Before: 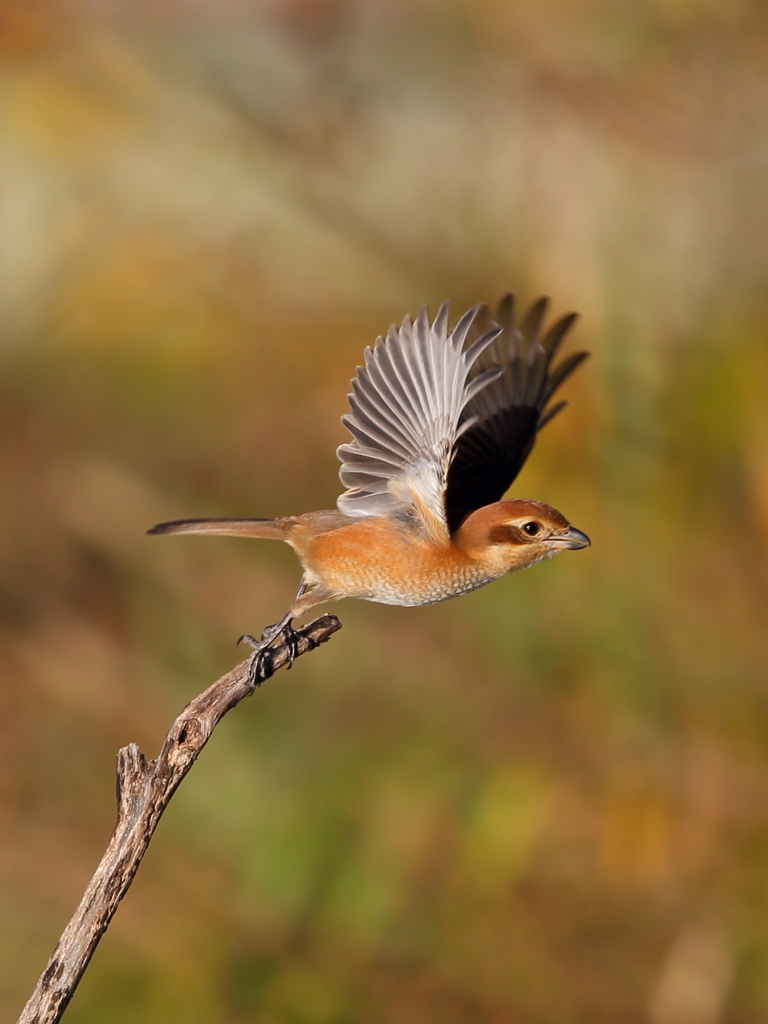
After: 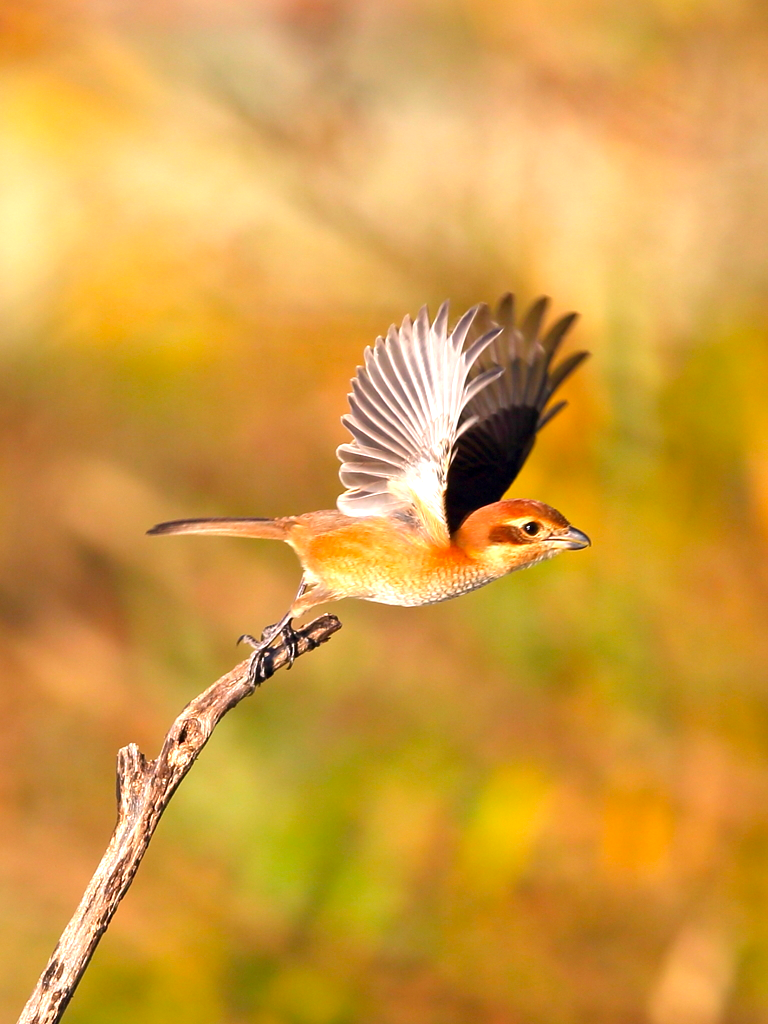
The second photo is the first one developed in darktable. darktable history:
color correction: highlights a* 3.5, highlights b* 2.05, saturation 1.24
exposure: exposure 1.142 EV, compensate highlight preservation false
